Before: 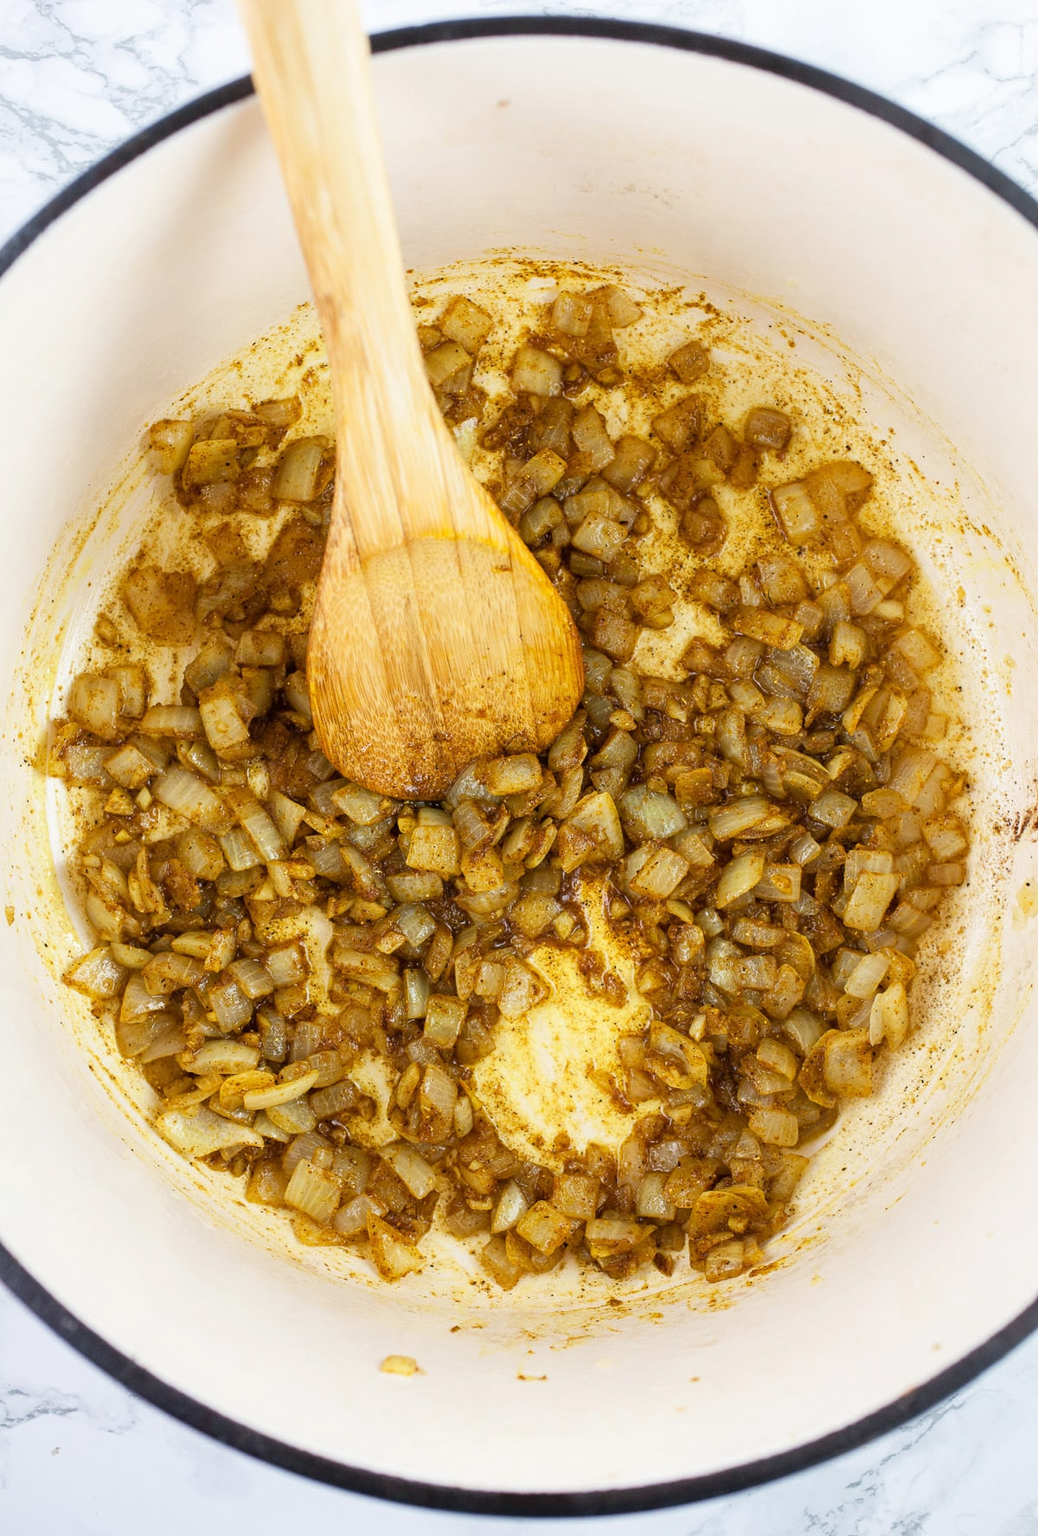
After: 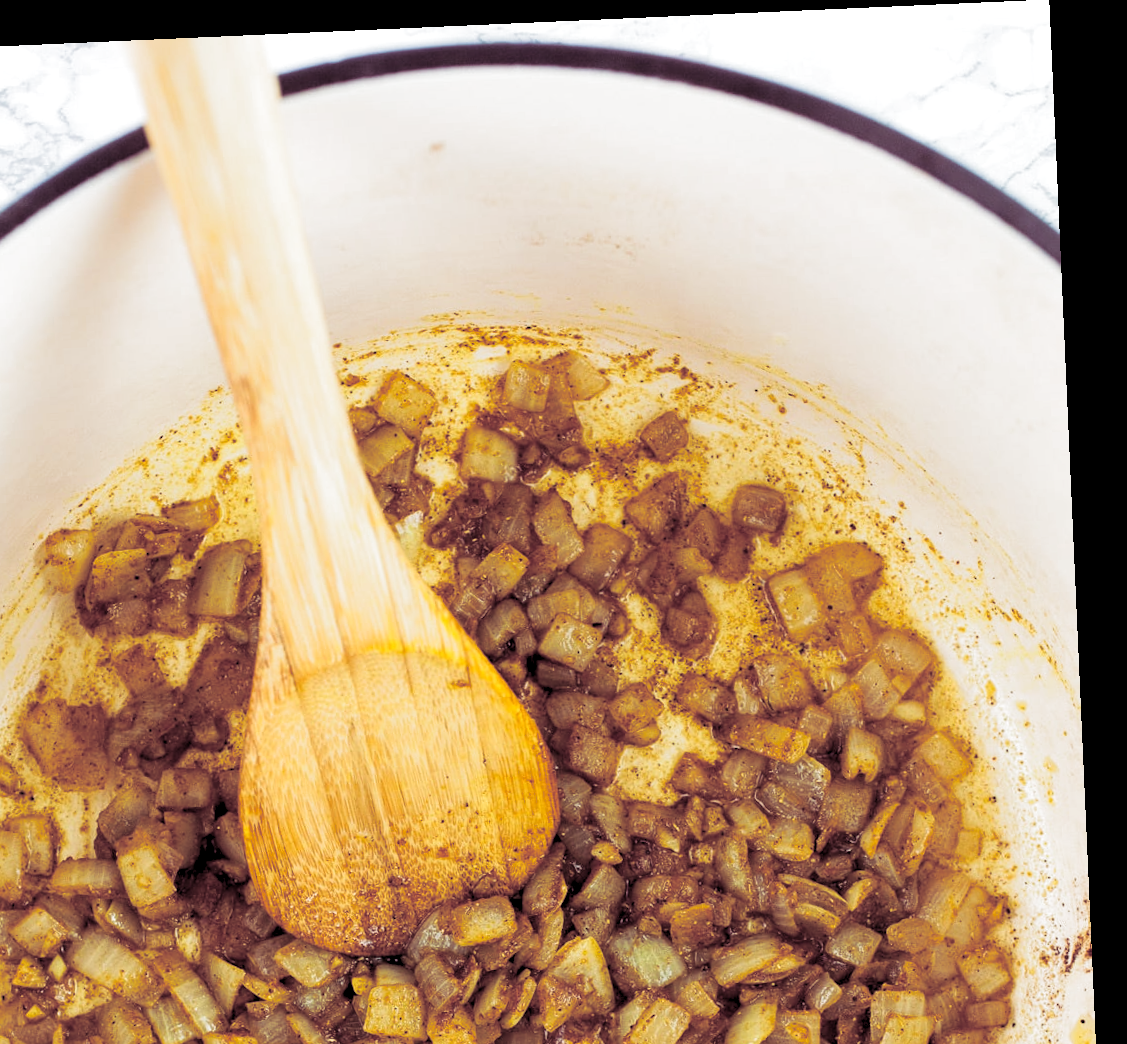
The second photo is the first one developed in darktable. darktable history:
crop and rotate: left 11.812%, bottom 42.776%
rotate and perspective: rotation -2.56°, automatic cropping off
split-toning: shadows › hue 316.8°, shadows › saturation 0.47, highlights › hue 201.6°, highlights › saturation 0, balance -41.97, compress 28.01%
levels: levels [0.073, 0.497, 0.972]
